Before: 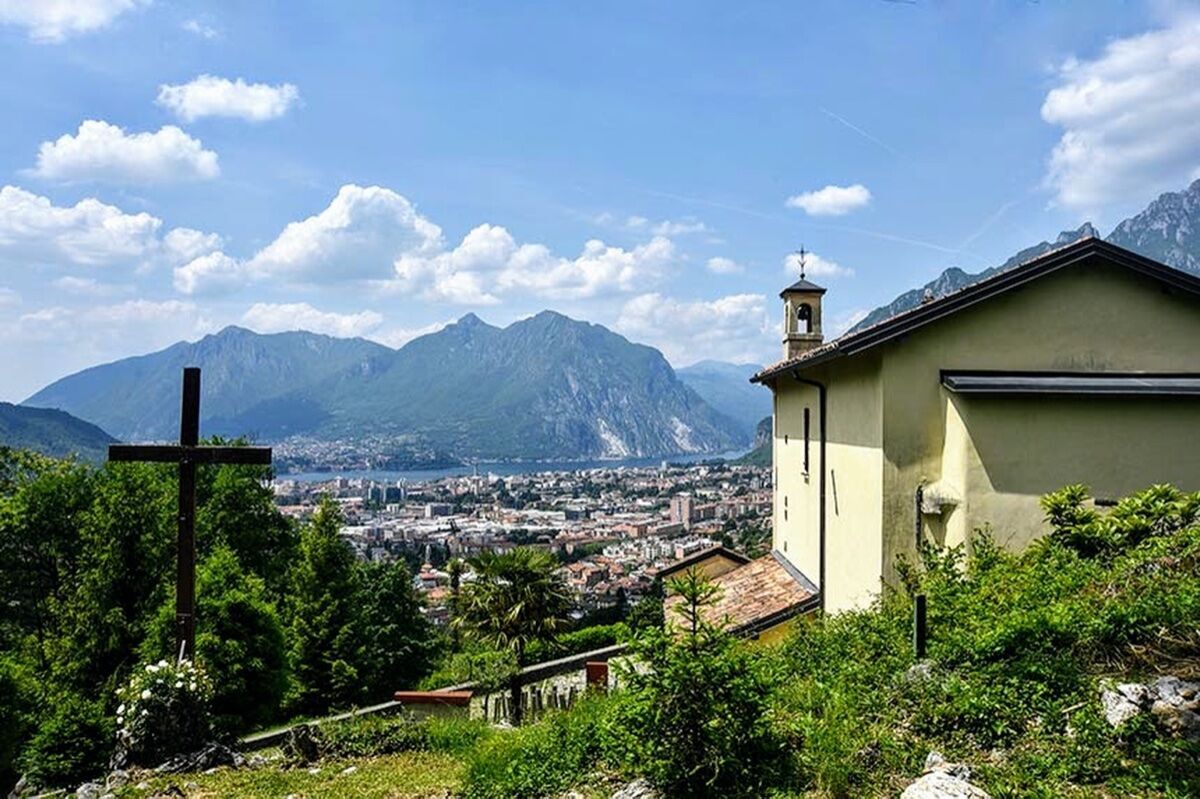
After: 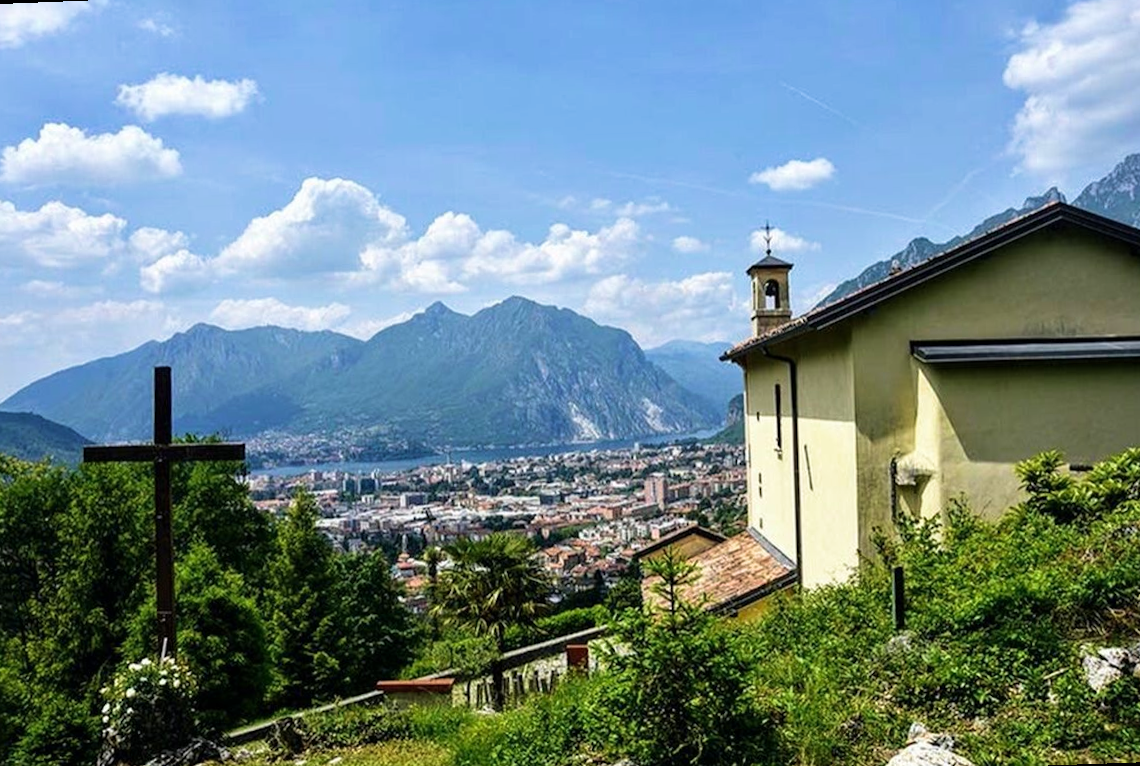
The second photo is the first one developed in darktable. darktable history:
rotate and perspective: rotation -2.12°, lens shift (vertical) 0.009, lens shift (horizontal) -0.008, automatic cropping original format, crop left 0.036, crop right 0.964, crop top 0.05, crop bottom 0.959
velvia: on, module defaults
